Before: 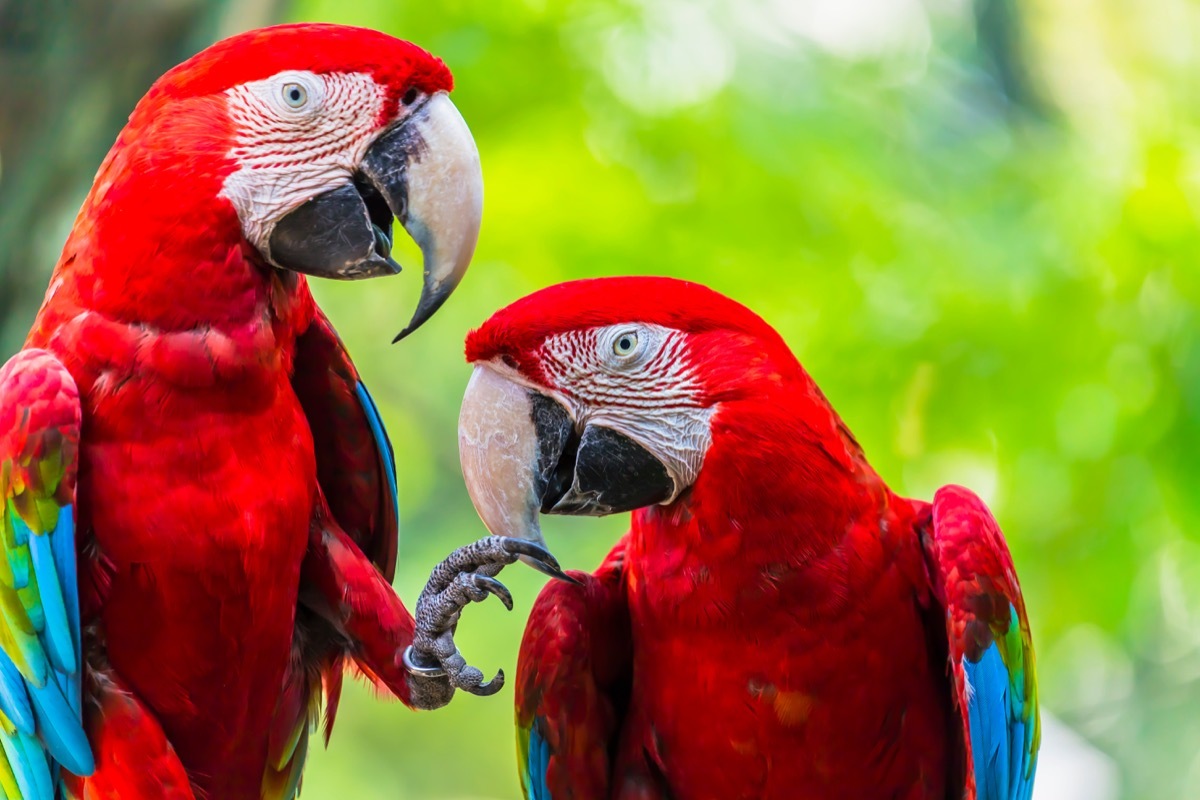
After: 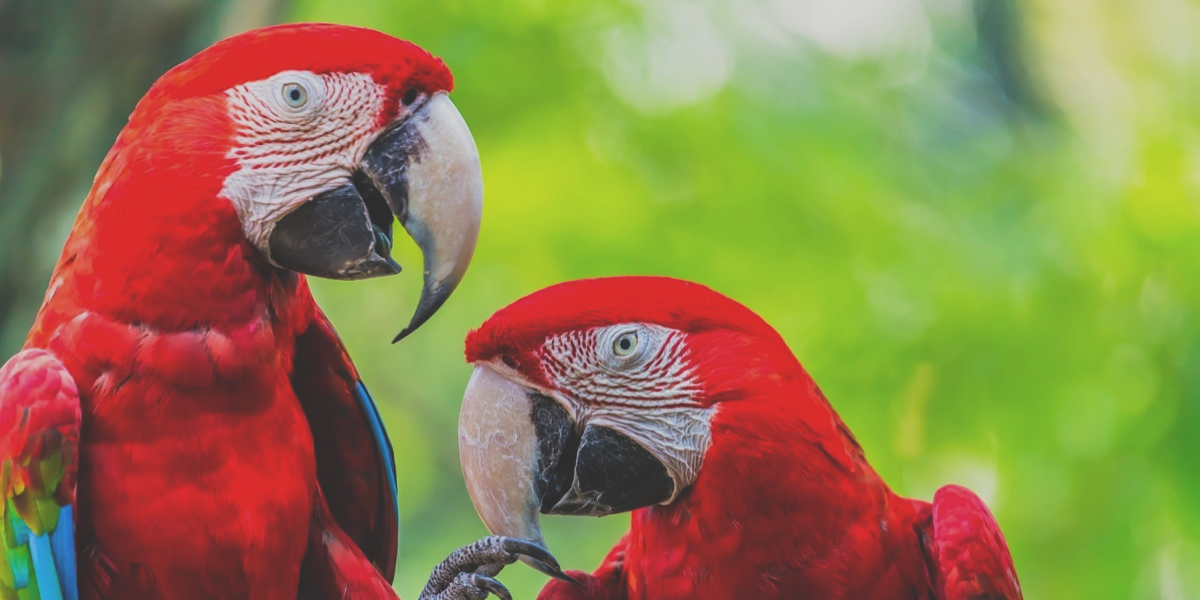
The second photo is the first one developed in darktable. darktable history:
white balance: emerald 1
exposure: black level correction -0.036, exposure -0.497 EV, compensate highlight preservation false
crop: bottom 24.967%
